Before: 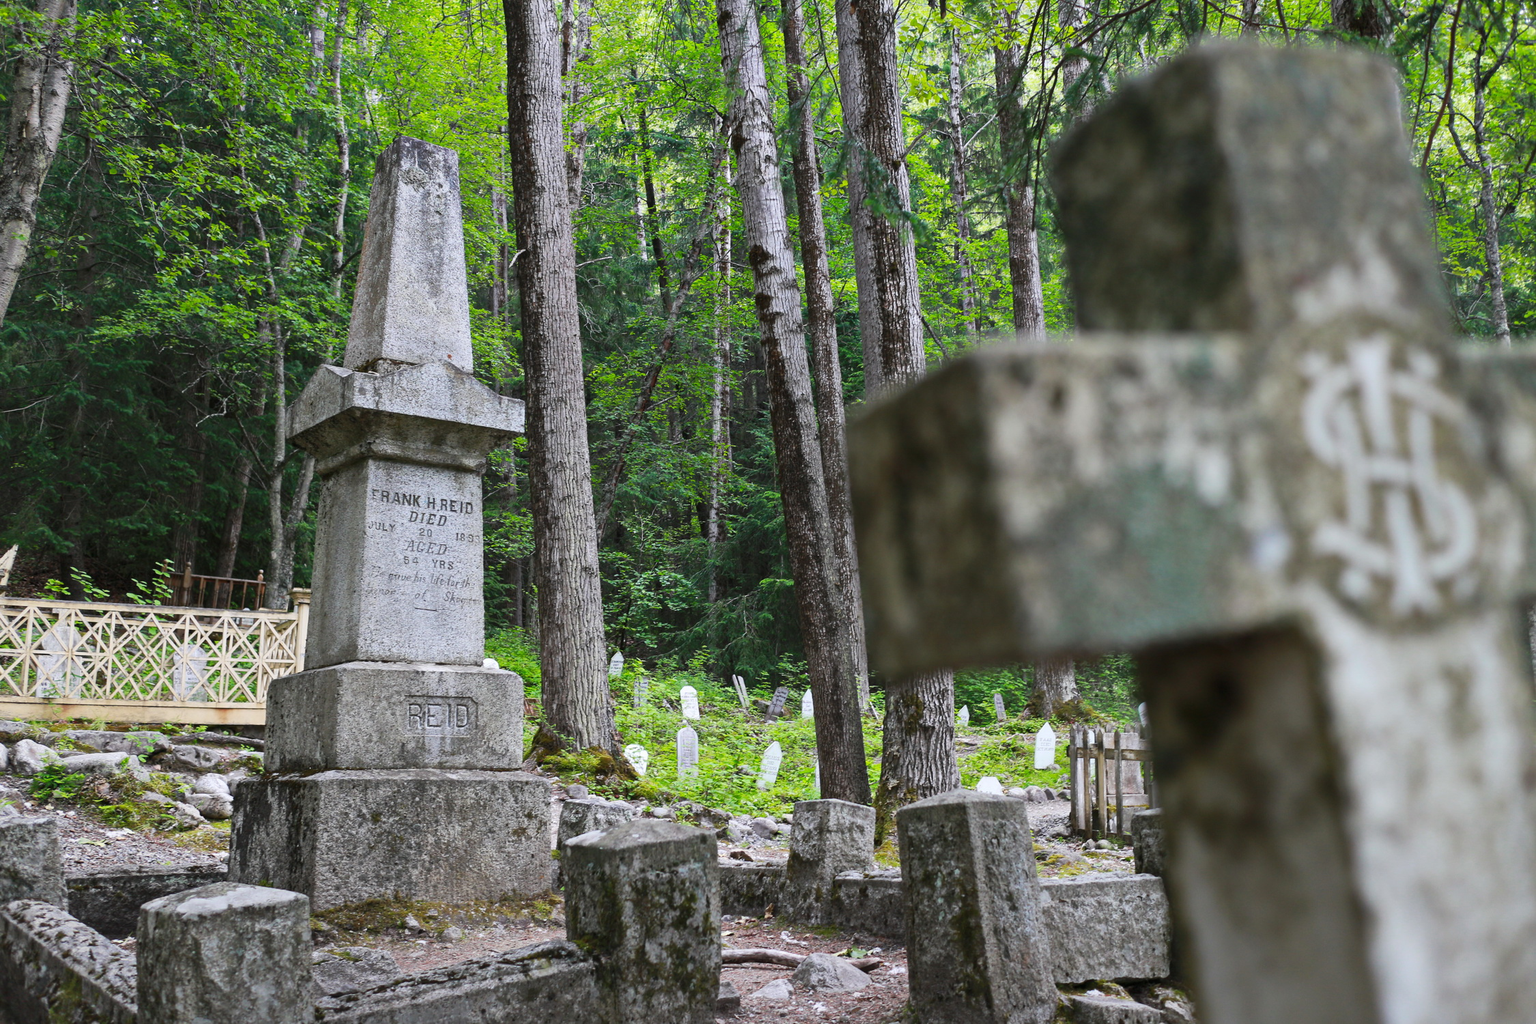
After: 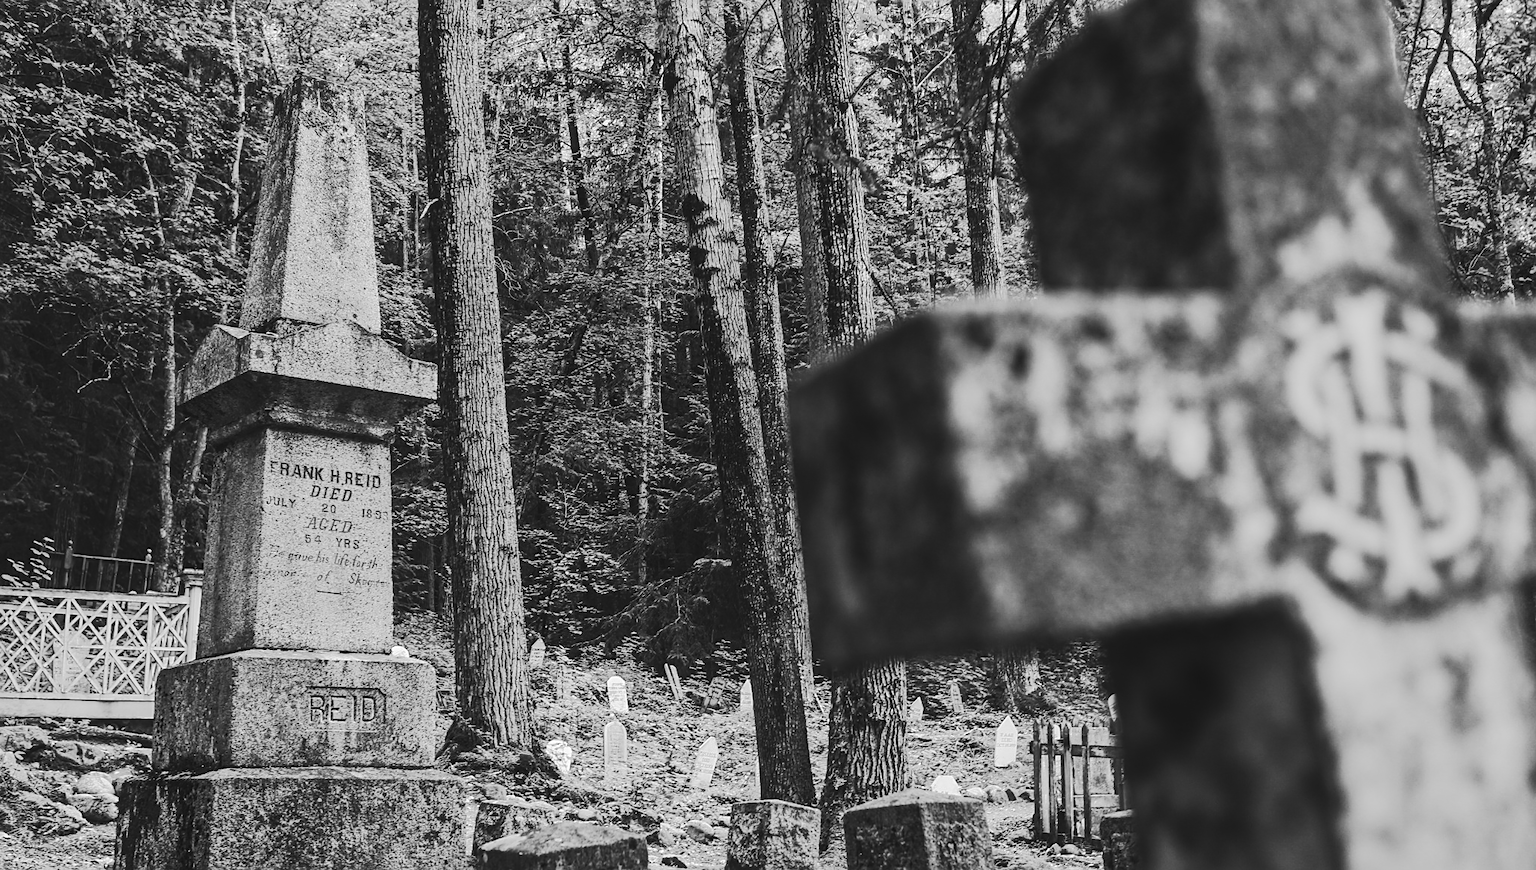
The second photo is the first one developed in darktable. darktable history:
sharpen: on, module defaults
exposure: black level correction -0.028, compensate highlight preservation false
tone equalizer: on, module defaults
local contrast: on, module defaults
monochrome: a -92.57, b 58.91
crop: left 8.155%, top 6.611%, bottom 15.385%
base curve: exposure shift 0, preserve colors none
tone curve: curves: ch0 [(0, 0) (0.003, 0.002) (0.011, 0.004) (0.025, 0.005) (0.044, 0.009) (0.069, 0.013) (0.1, 0.017) (0.136, 0.036) (0.177, 0.066) (0.224, 0.102) (0.277, 0.143) (0.335, 0.197) (0.399, 0.268) (0.468, 0.389) (0.543, 0.549) (0.623, 0.714) (0.709, 0.801) (0.801, 0.854) (0.898, 0.9) (1, 1)], preserve colors none
